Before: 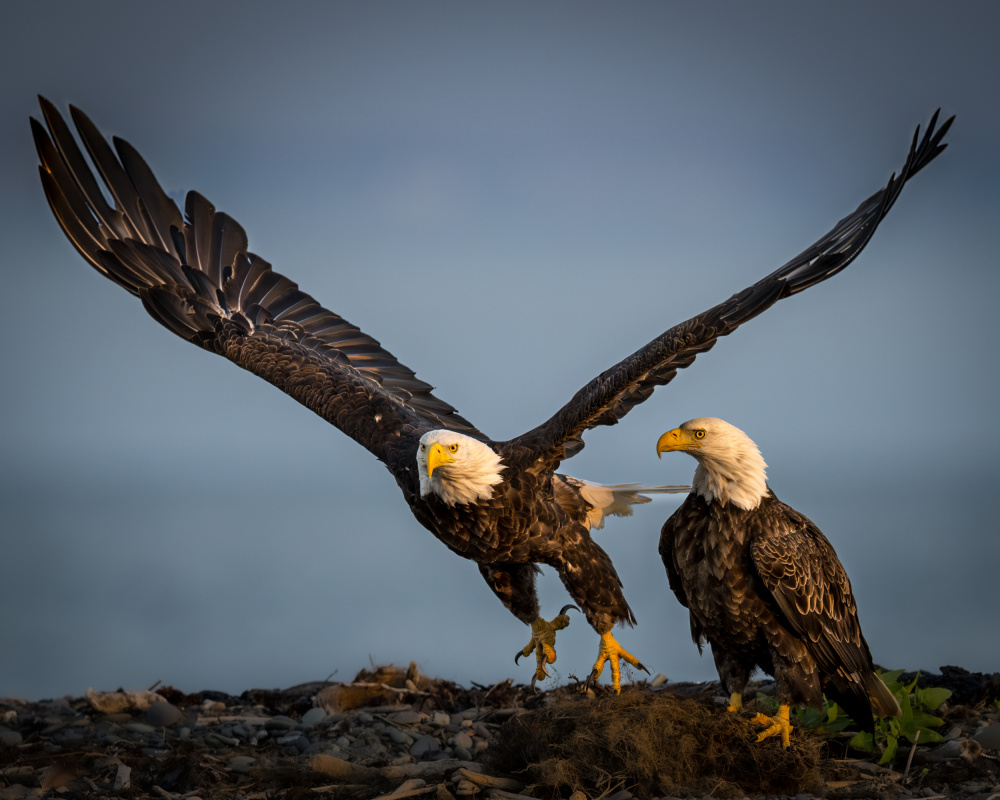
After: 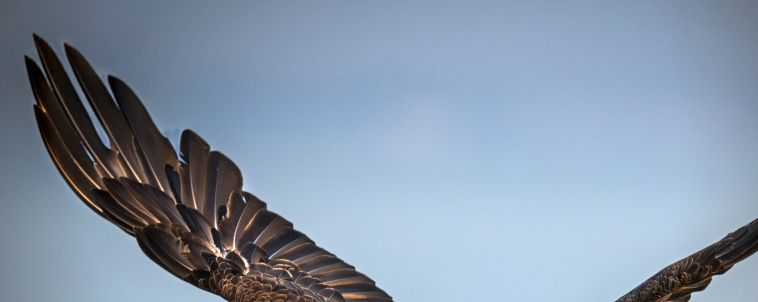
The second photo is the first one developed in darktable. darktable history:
exposure: exposure 1 EV, compensate highlight preservation false
vignetting: brightness -0.519, saturation -0.508, unbound false
shadows and highlights: shadows 36.19, highlights -28.02, soften with gaussian
crop: left 0.572%, top 7.632%, right 23.619%, bottom 54.583%
